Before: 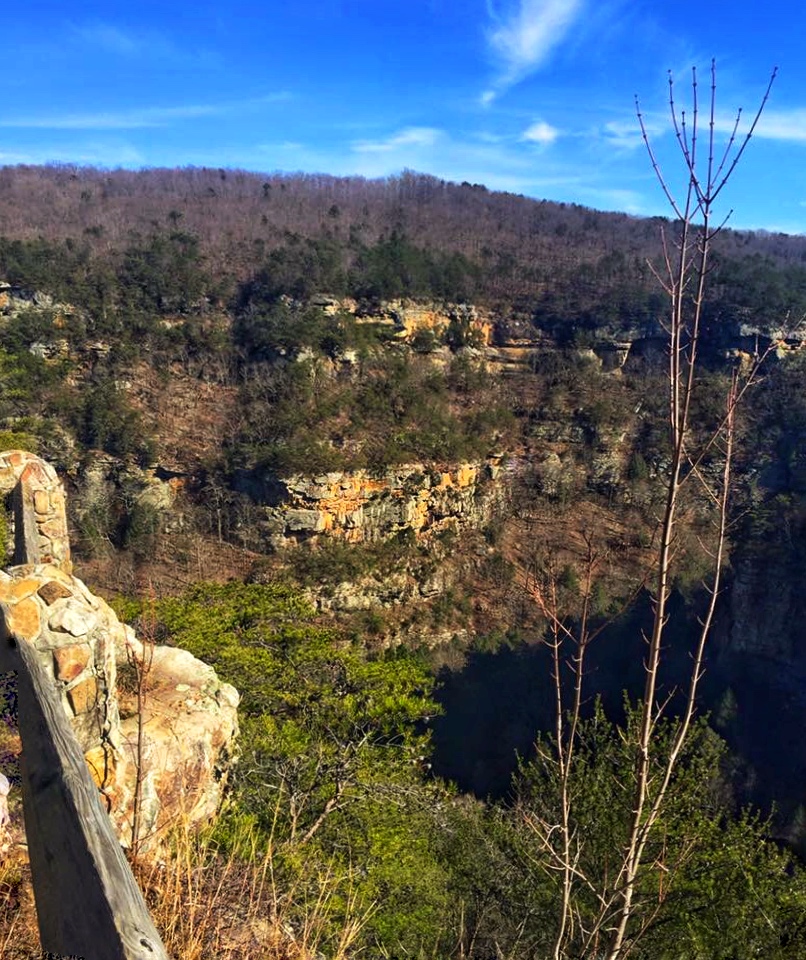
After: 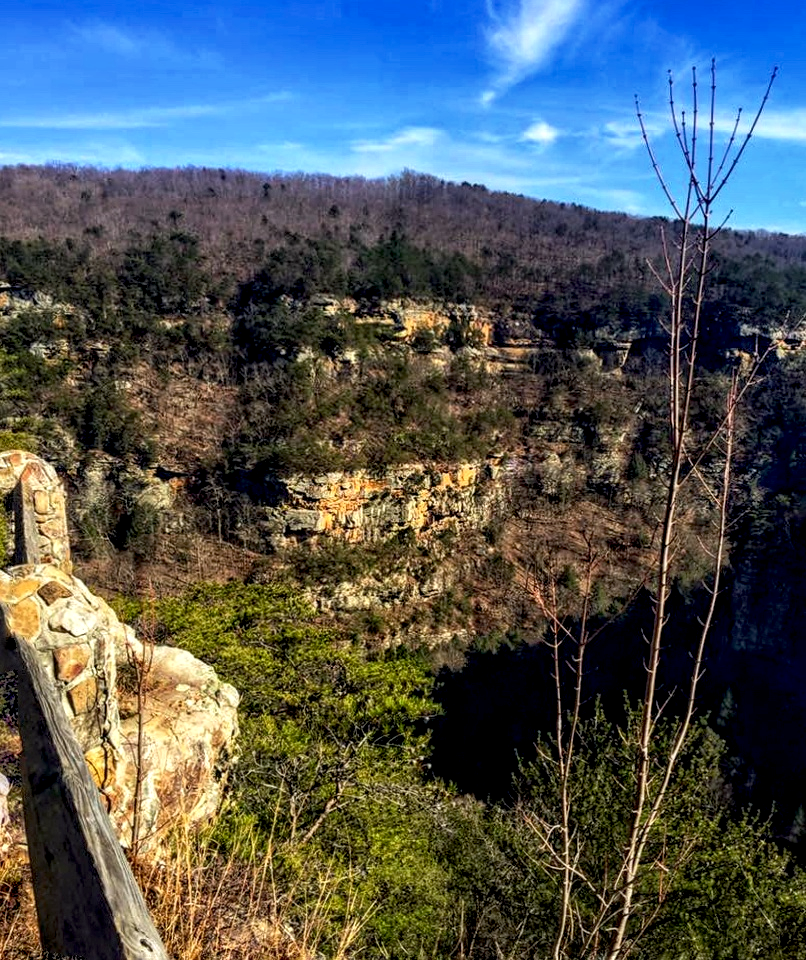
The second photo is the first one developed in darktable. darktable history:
local contrast: detail 150%
tone equalizer: -7 EV 0.13 EV, smoothing diameter 25%, edges refinement/feathering 10, preserve details guided filter
exposure: black level correction 0.009, exposure -0.159 EV, compensate highlight preservation false
